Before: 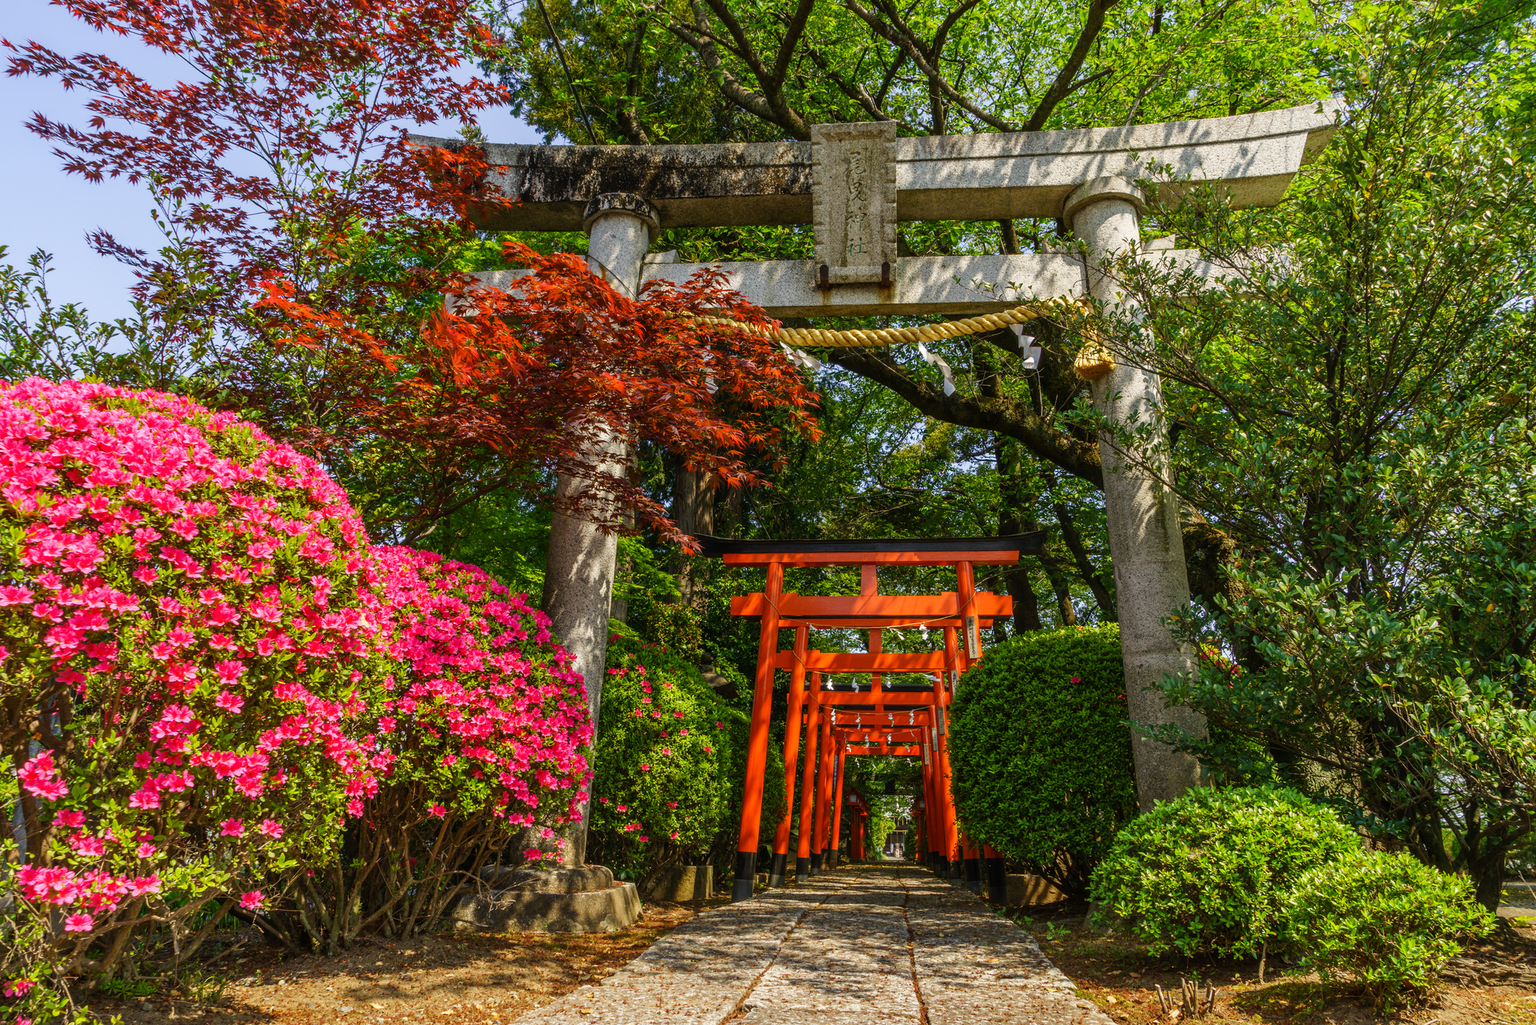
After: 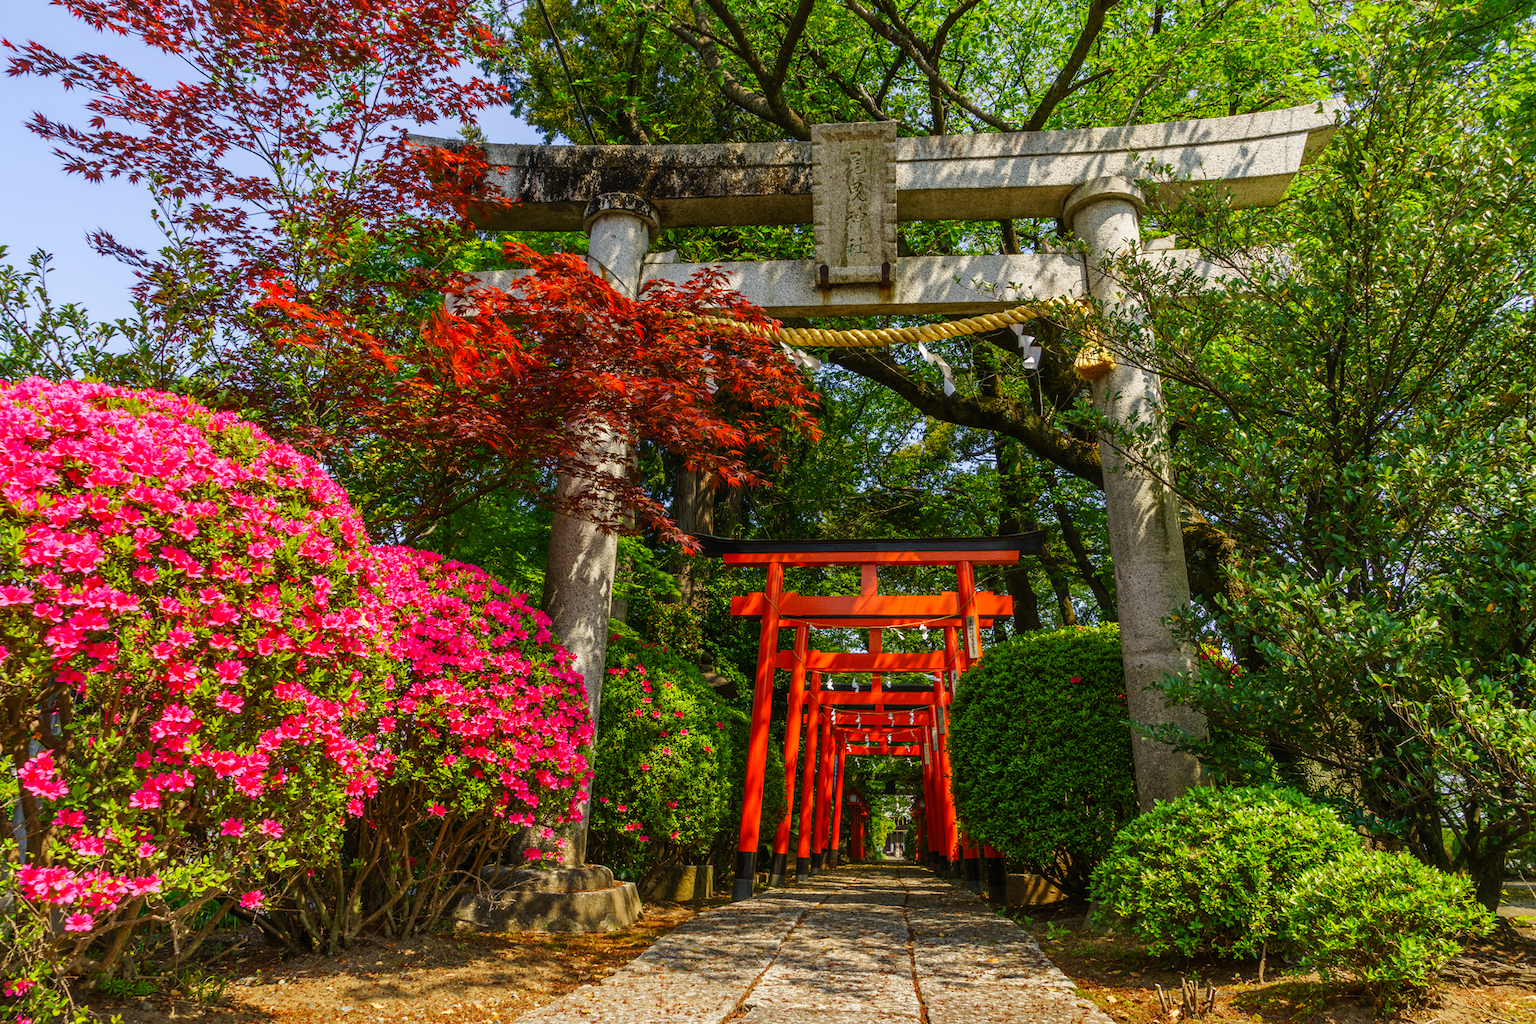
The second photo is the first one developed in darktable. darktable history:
contrast brightness saturation: saturation 0.134
